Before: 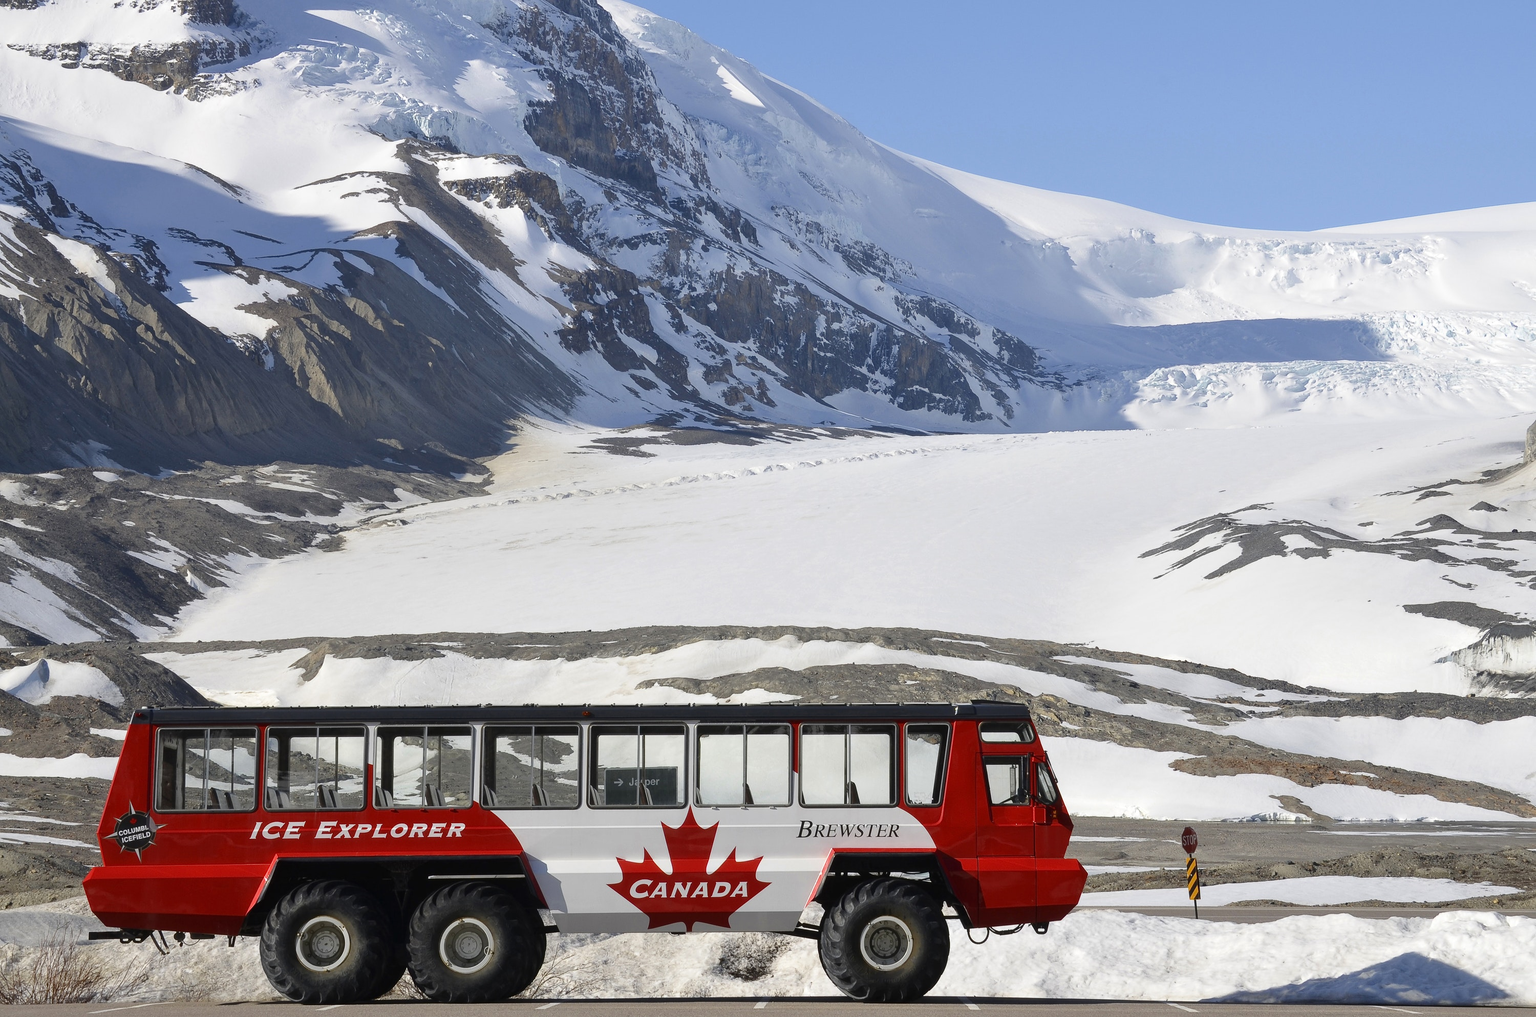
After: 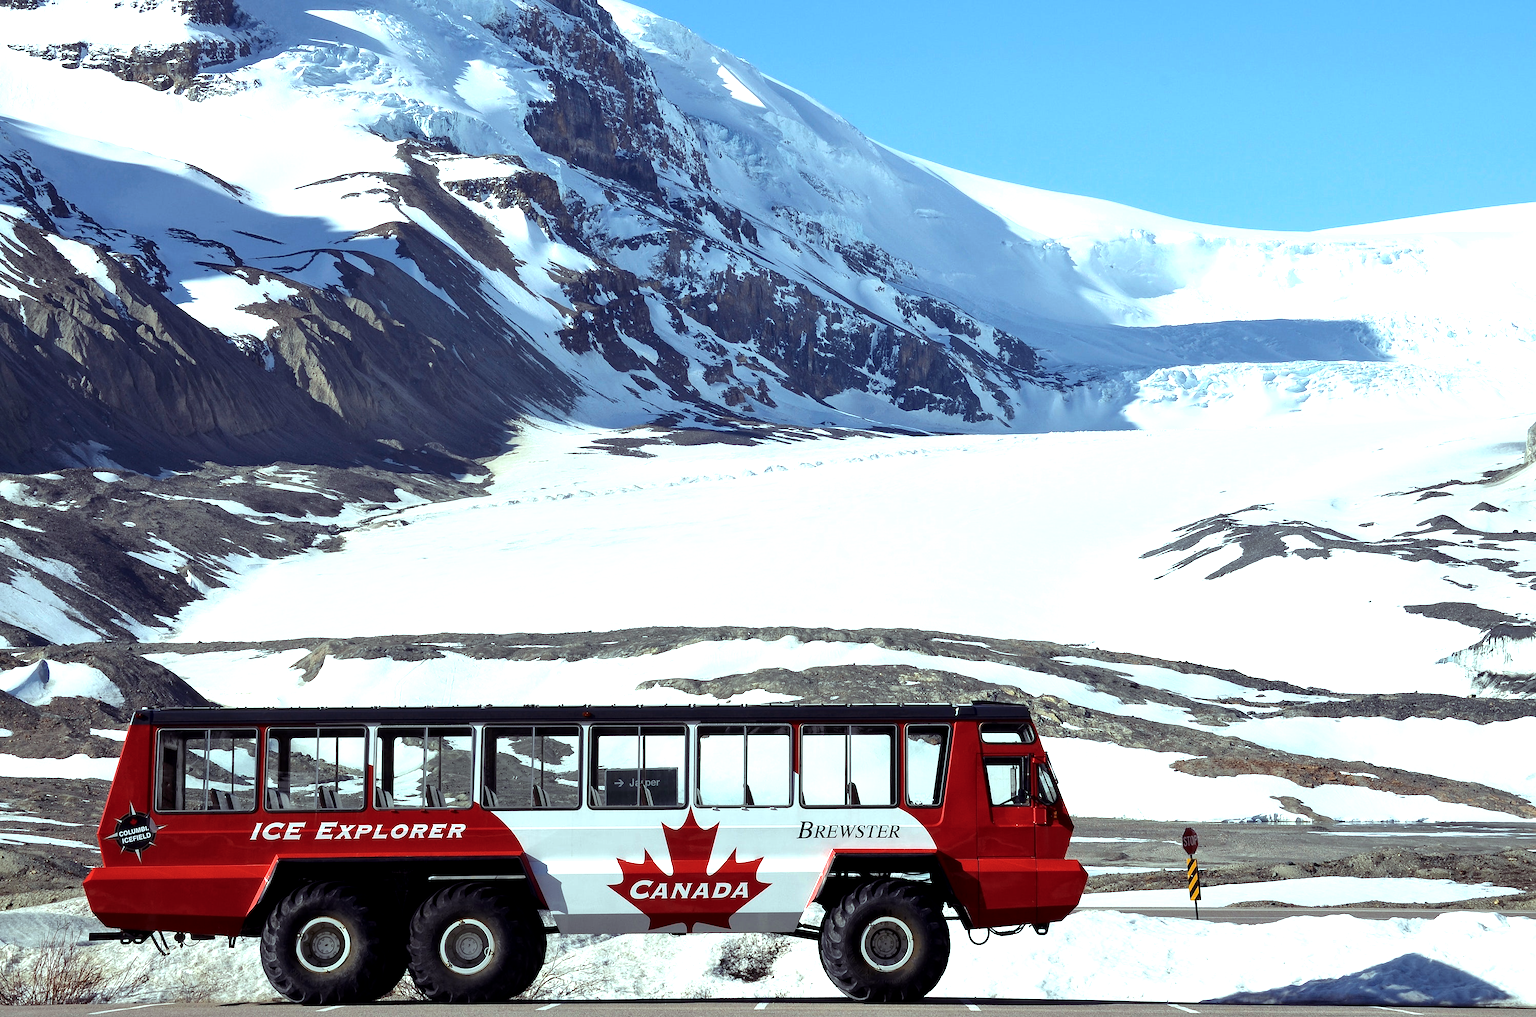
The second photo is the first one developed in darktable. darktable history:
tone equalizer: mask exposure compensation -0.493 EV
color balance rgb: shadows lift › luminance -21.725%, shadows lift › chroma 9.15%, shadows lift › hue 285.13°, highlights gain › luminance 15.642%, highlights gain › chroma 3.9%, highlights gain › hue 207.24°, perceptual saturation grading › global saturation 0.167%, perceptual brilliance grading › global brilliance 15.681%, perceptual brilliance grading › shadows -34.216%
local contrast: highlights 103%, shadows 102%, detail 119%, midtone range 0.2
